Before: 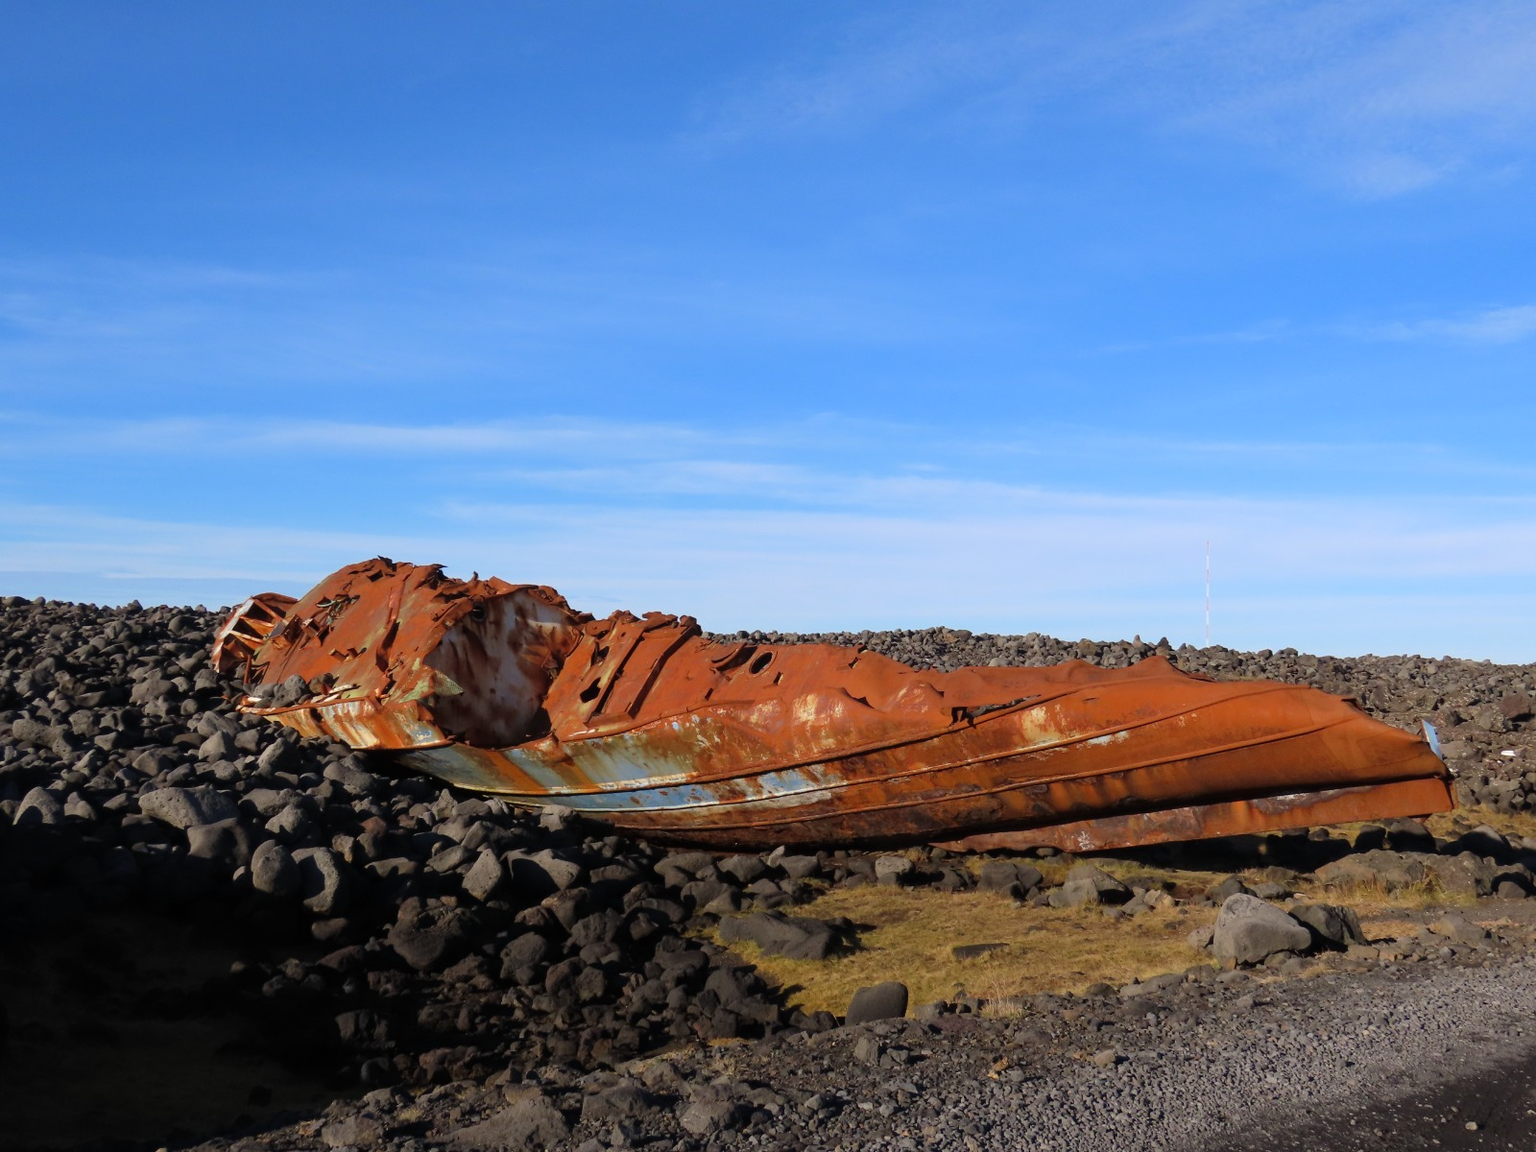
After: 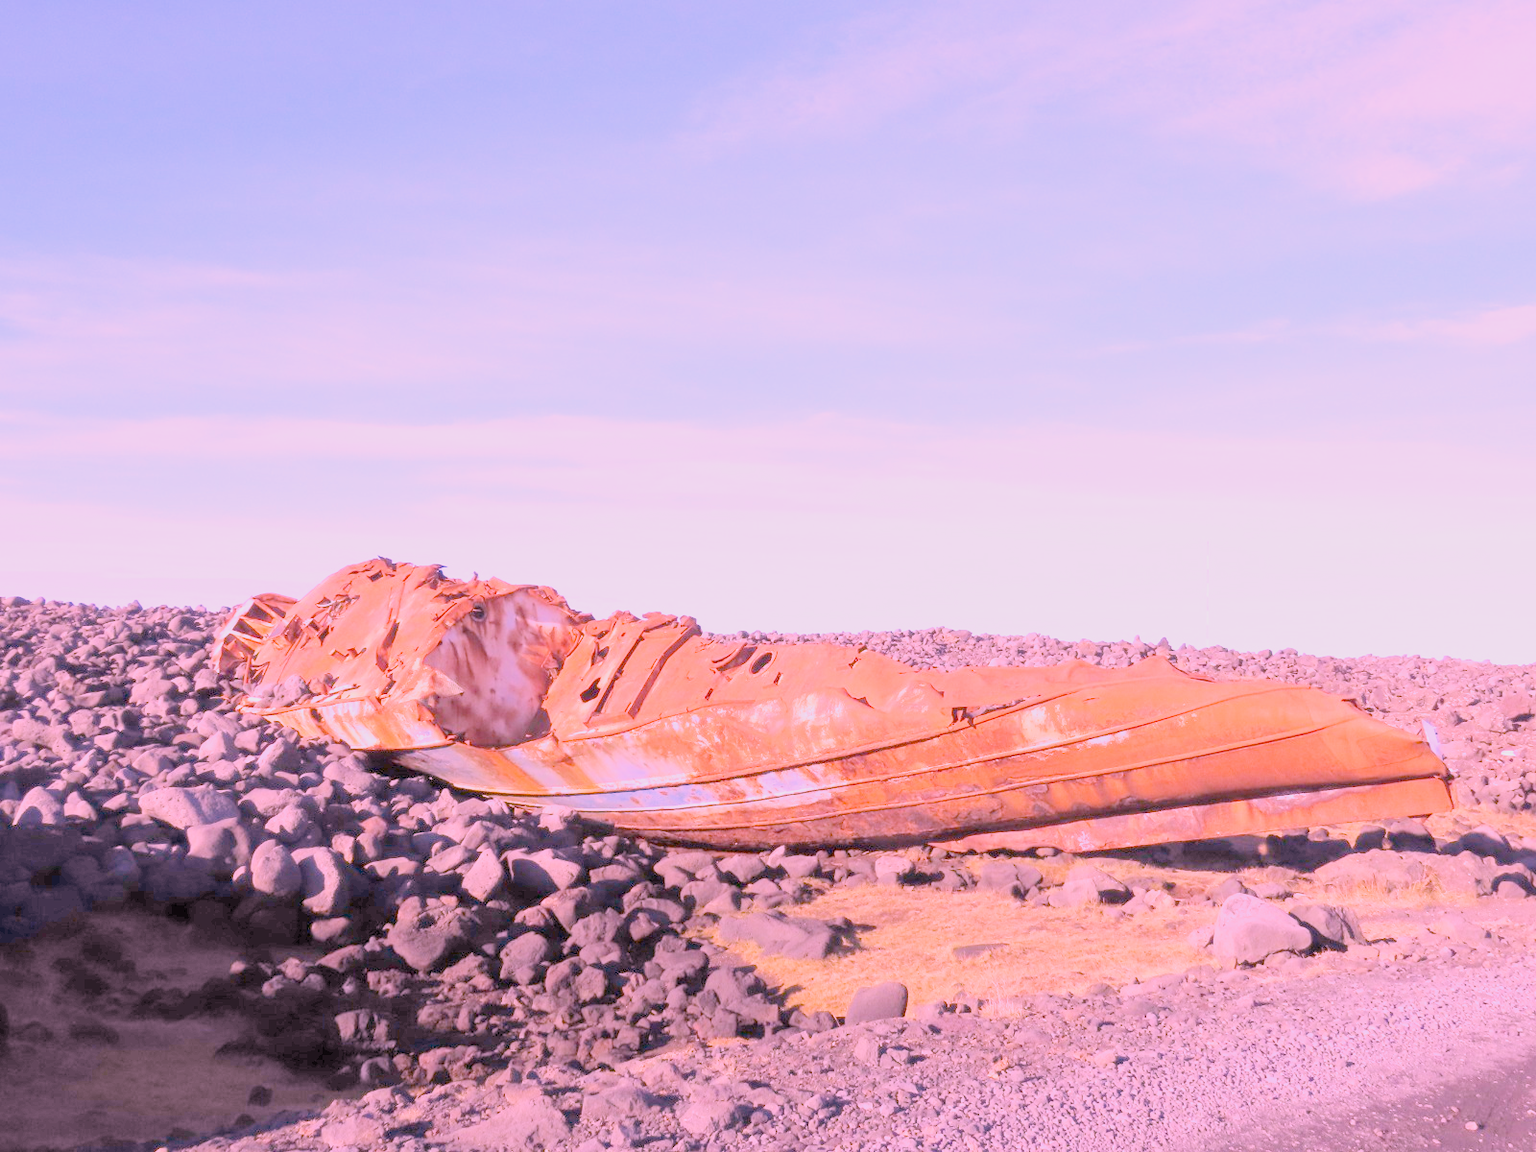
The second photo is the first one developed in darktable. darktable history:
white balance: red 2.012, blue 1.687
highlight reconstruction: iterations 1, diameter of reconstruction 64 px
filmic rgb: black relative exposure -7.65 EV, white relative exposure 4.56 EV, hardness 3.61, color science v6 (2022)
exposure: black level correction 0, exposure 0.7 EV, compensate exposure bias true, compensate highlight preservation false
